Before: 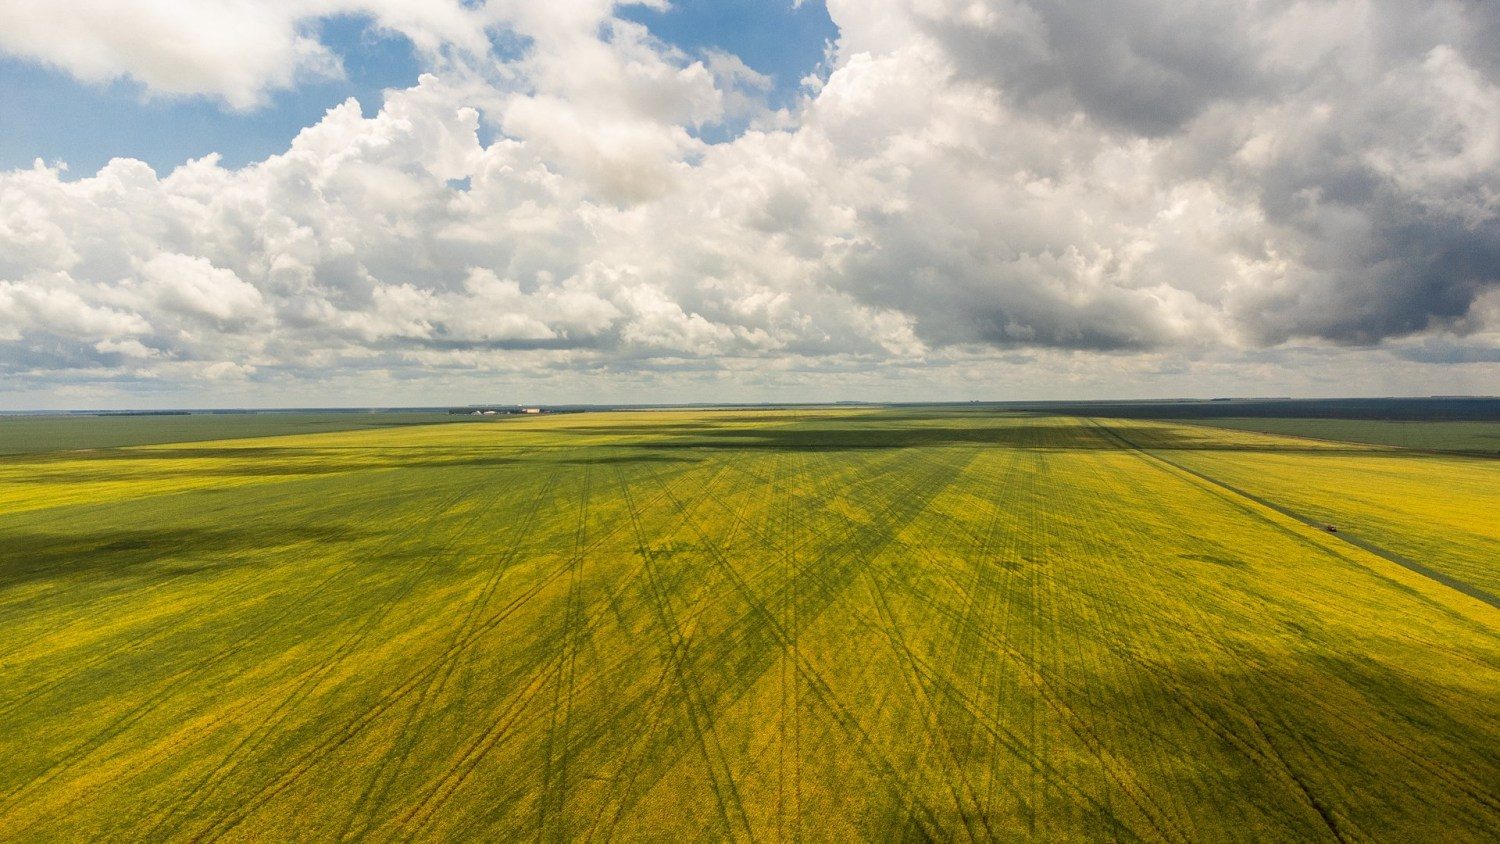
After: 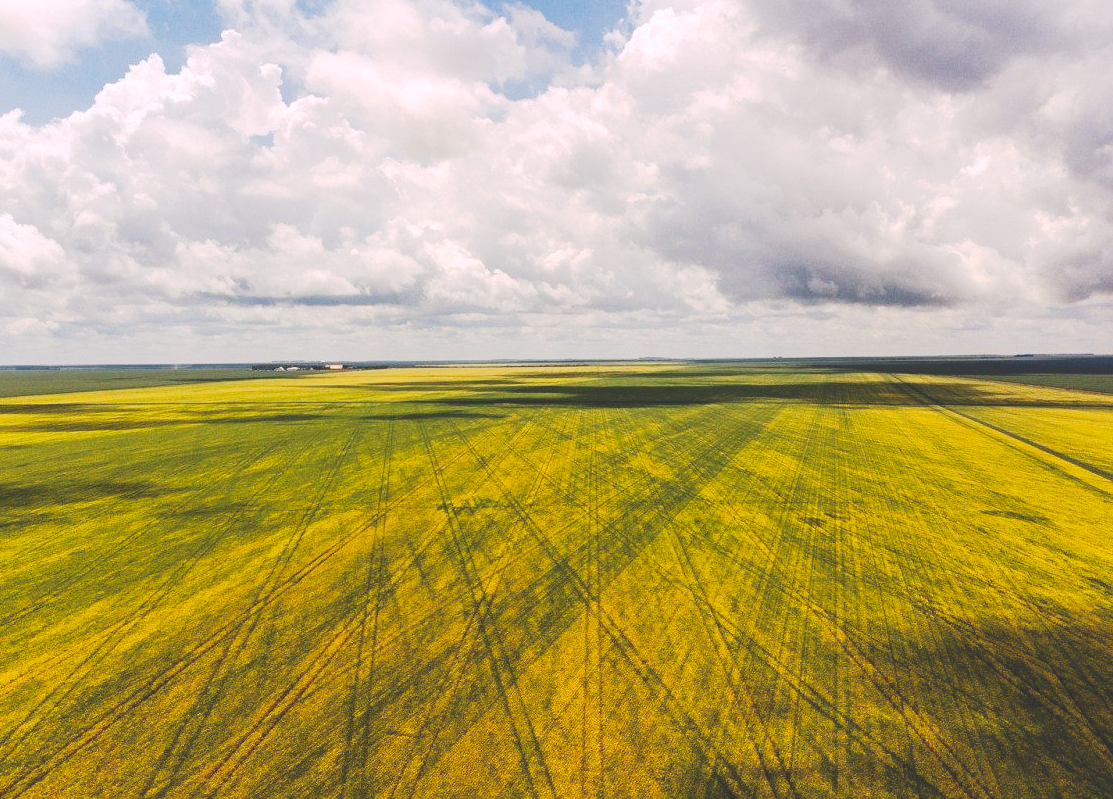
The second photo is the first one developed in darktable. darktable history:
white balance: red 1.05, blue 1.072
color balance: on, module defaults
crop and rotate: left 13.15%, top 5.251%, right 12.609%
contrast brightness saturation: saturation -0.05
tone curve: curves: ch0 [(0, 0) (0.003, 0.19) (0.011, 0.192) (0.025, 0.192) (0.044, 0.194) (0.069, 0.196) (0.1, 0.197) (0.136, 0.198) (0.177, 0.216) (0.224, 0.236) (0.277, 0.269) (0.335, 0.331) (0.399, 0.418) (0.468, 0.515) (0.543, 0.621) (0.623, 0.725) (0.709, 0.804) (0.801, 0.859) (0.898, 0.913) (1, 1)], preserve colors none
